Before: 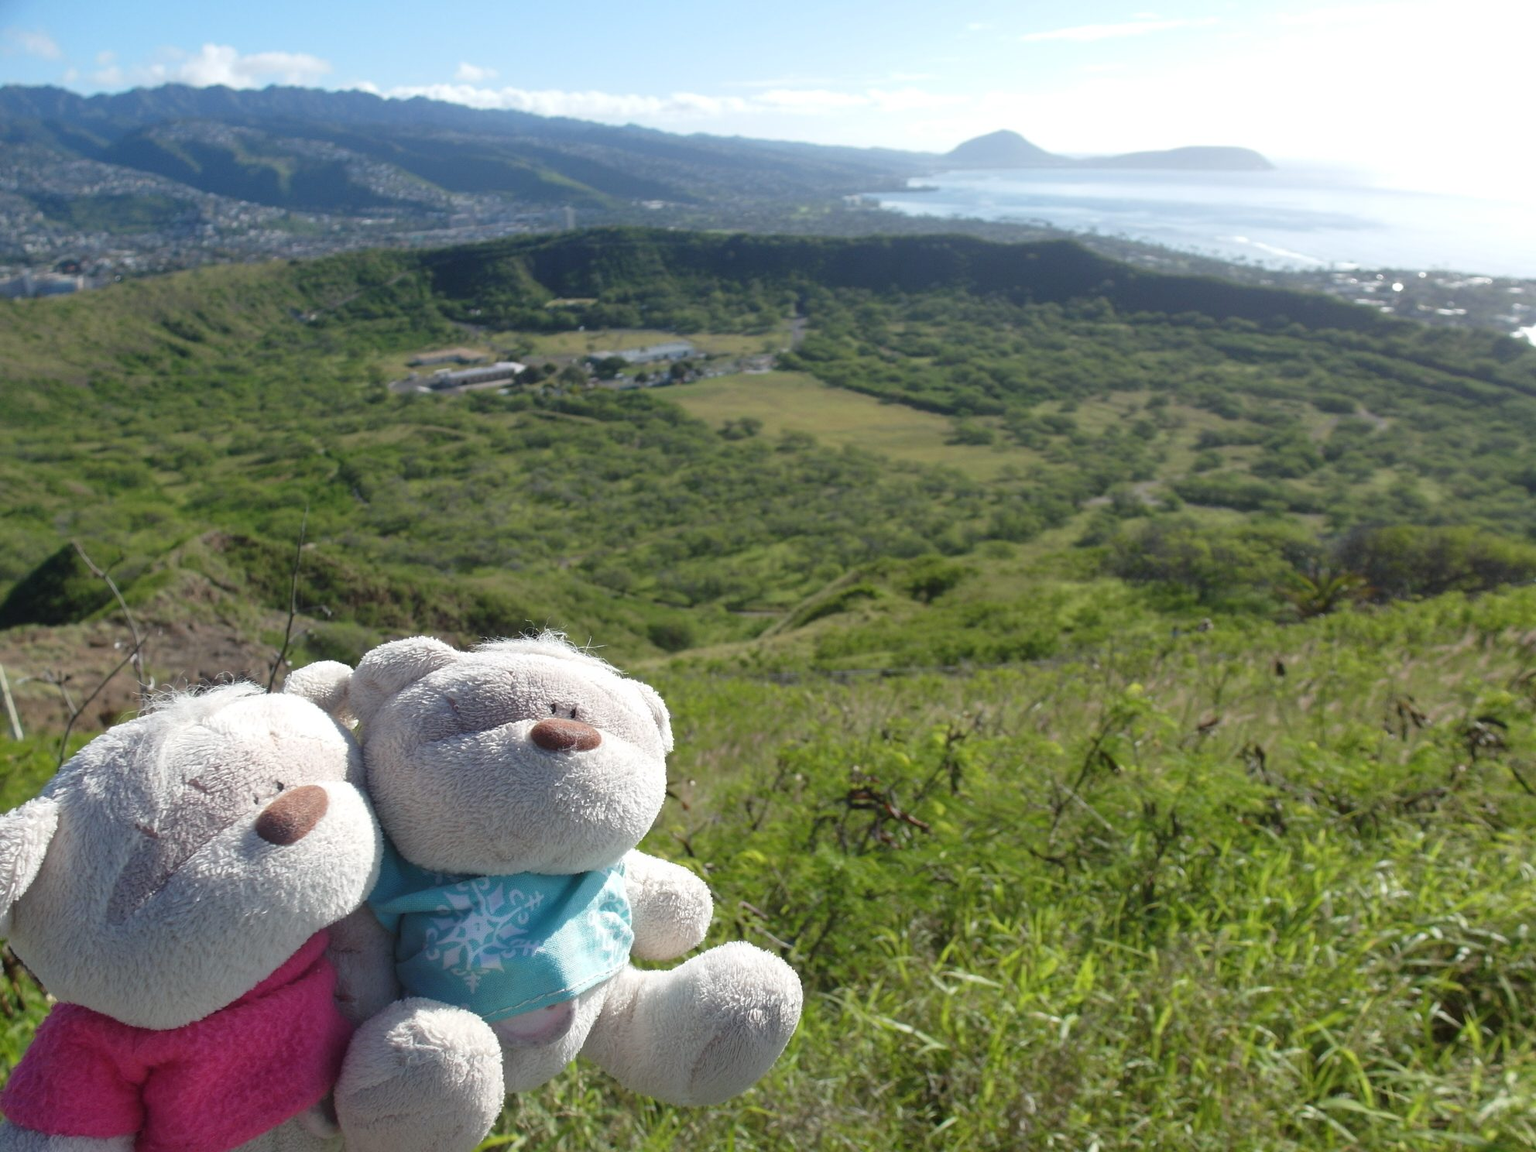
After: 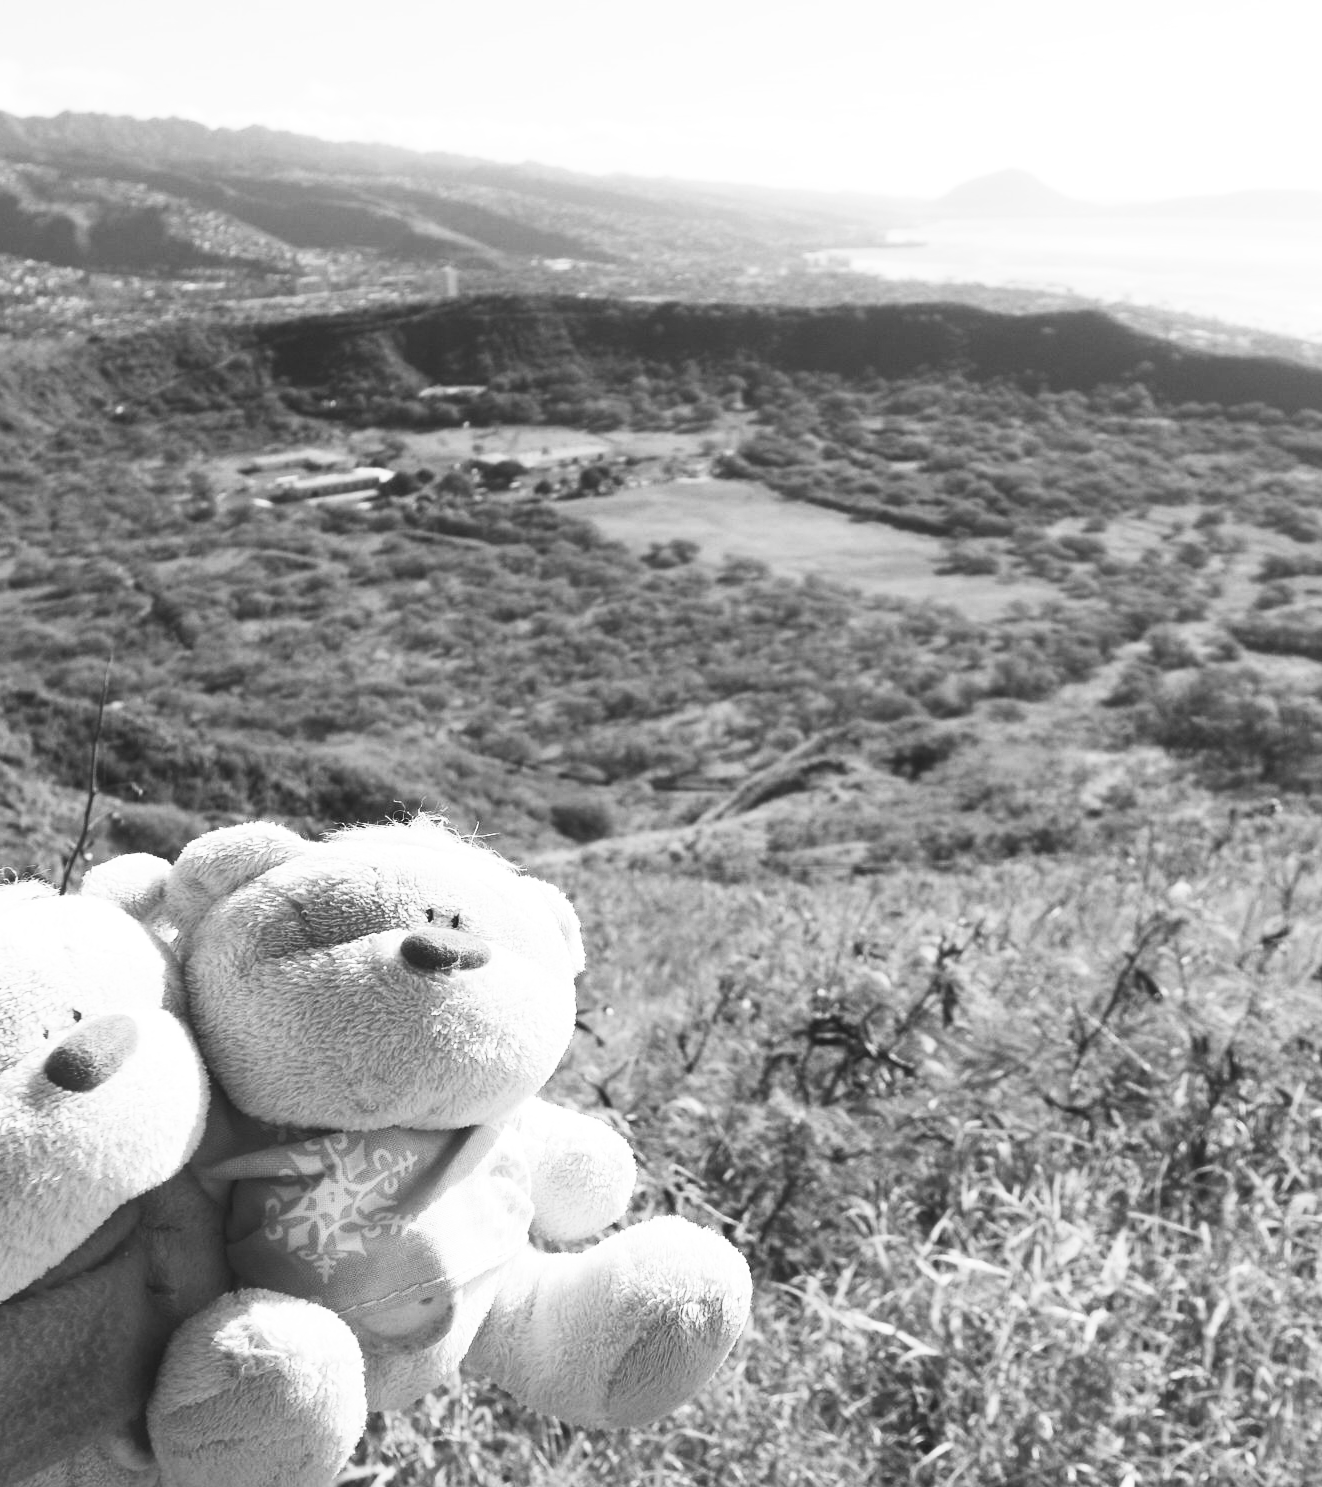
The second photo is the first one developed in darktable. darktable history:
crop and rotate: left 14.385%, right 18.948%
contrast brightness saturation: contrast 0.53, brightness 0.47, saturation -1
